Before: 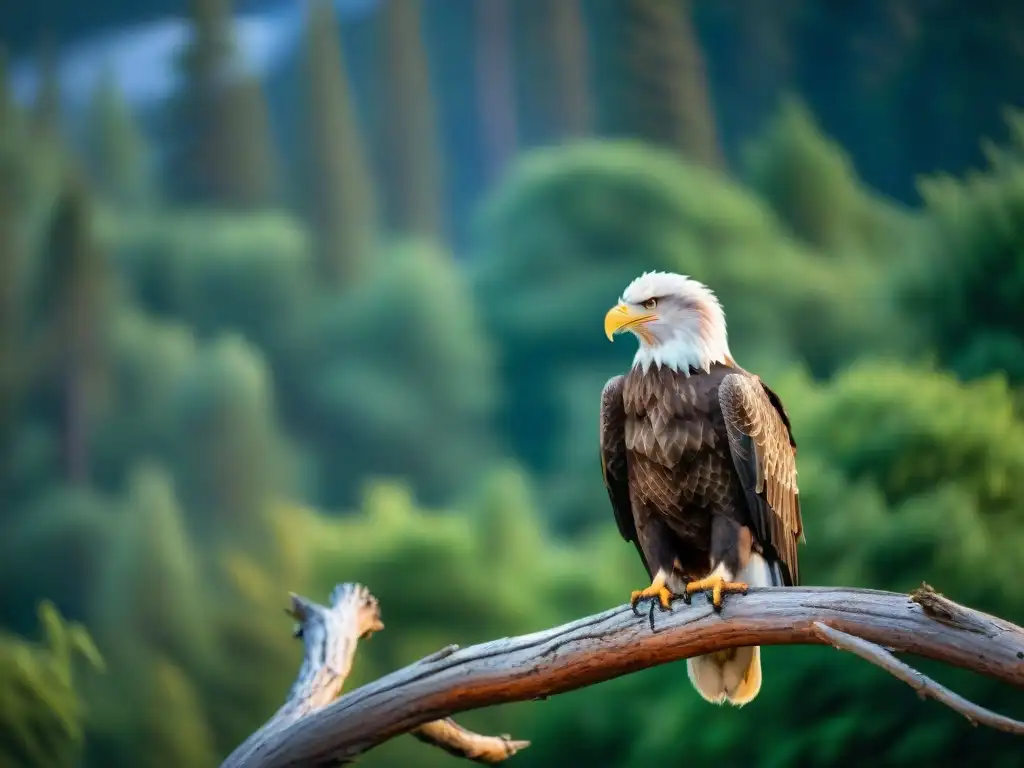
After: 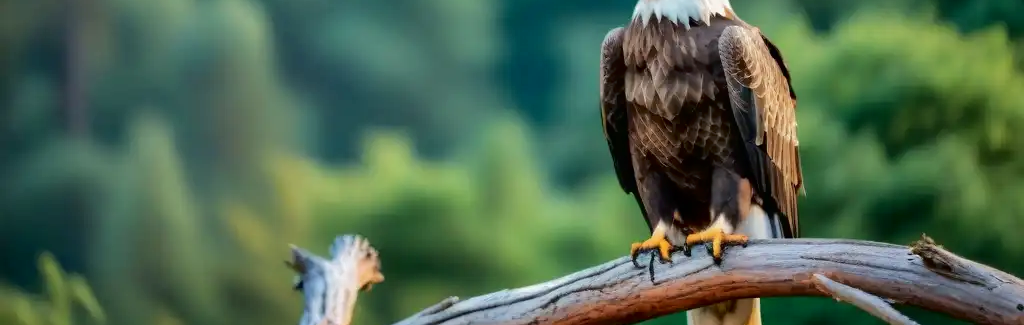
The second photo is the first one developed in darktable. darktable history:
crop: top 45.419%, bottom 12.246%
tone curve: curves: ch0 [(0, 0) (0.003, 0.002) (0.011, 0.006) (0.025, 0.013) (0.044, 0.019) (0.069, 0.032) (0.1, 0.056) (0.136, 0.095) (0.177, 0.144) (0.224, 0.193) (0.277, 0.26) (0.335, 0.331) (0.399, 0.405) (0.468, 0.479) (0.543, 0.552) (0.623, 0.624) (0.709, 0.699) (0.801, 0.772) (0.898, 0.856) (1, 1)], color space Lab, independent channels, preserve colors none
